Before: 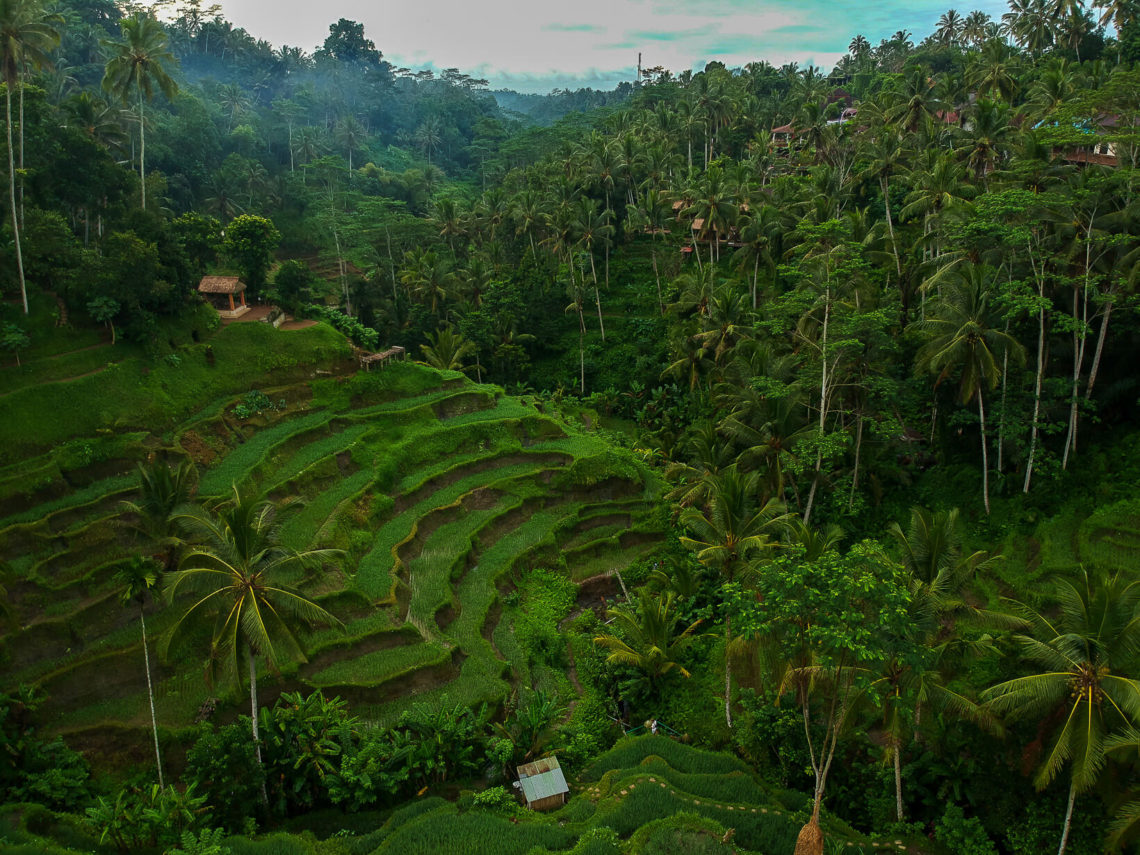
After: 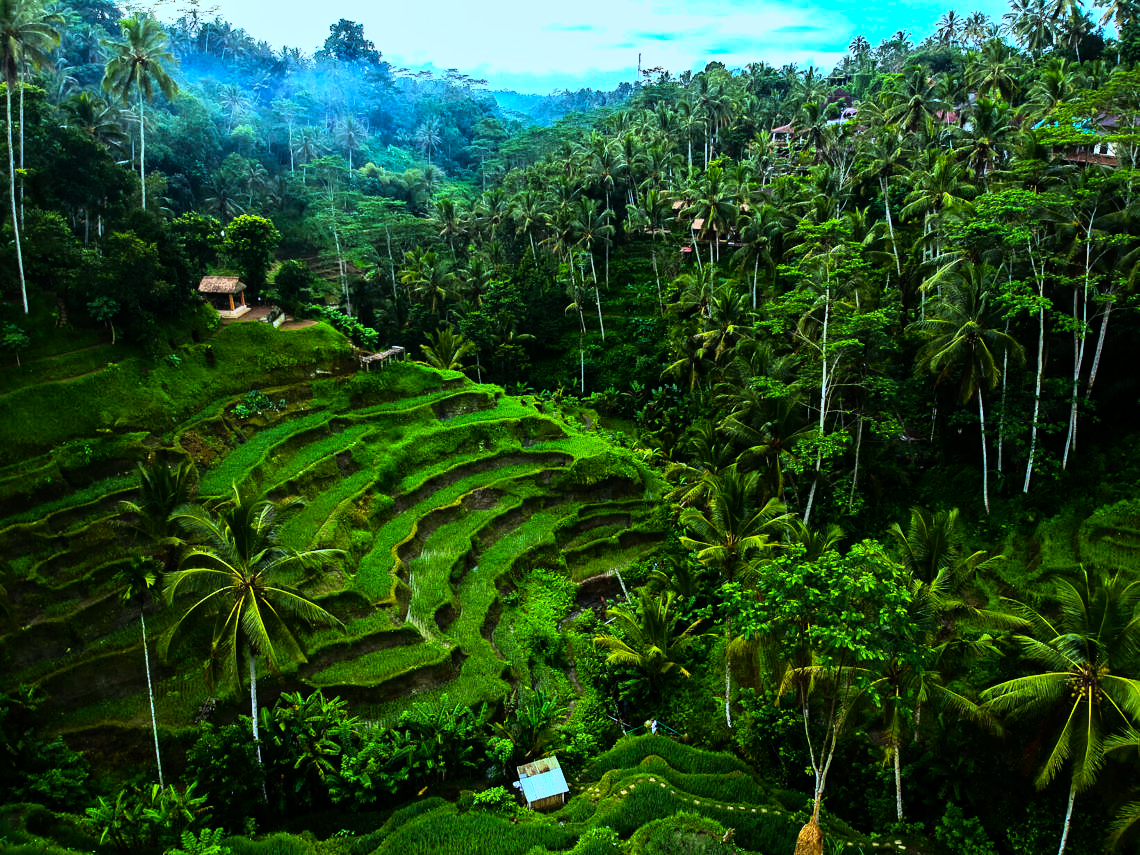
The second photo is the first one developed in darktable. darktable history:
color balance rgb: perceptual saturation grading › global saturation 25%, perceptual brilliance grading › mid-tones 10%, perceptual brilliance grading › shadows 15%, global vibrance 20%
rgb curve: curves: ch0 [(0, 0) (0.21, 0.15) (0.24, 0.21) (0.5, 0.75) (0.75, 0.96) (0.89, 0.99) (1, 1)]; ch1 [(0, 0.02) (0.21, 0.13) (0.25, 0.2) (0.5, 0.67) (0.75, 0.9) (0.89, 0.97) (1, 1)]; ch2 [(0, 0.02) (0.21, 0.13) (0.25, 0.2) (0.5, 0.67) (0.75, 0.9) (0.89, 0.97) (1, 1)], compensate middle gray true
white balance: red 0.871, blue 1.249
